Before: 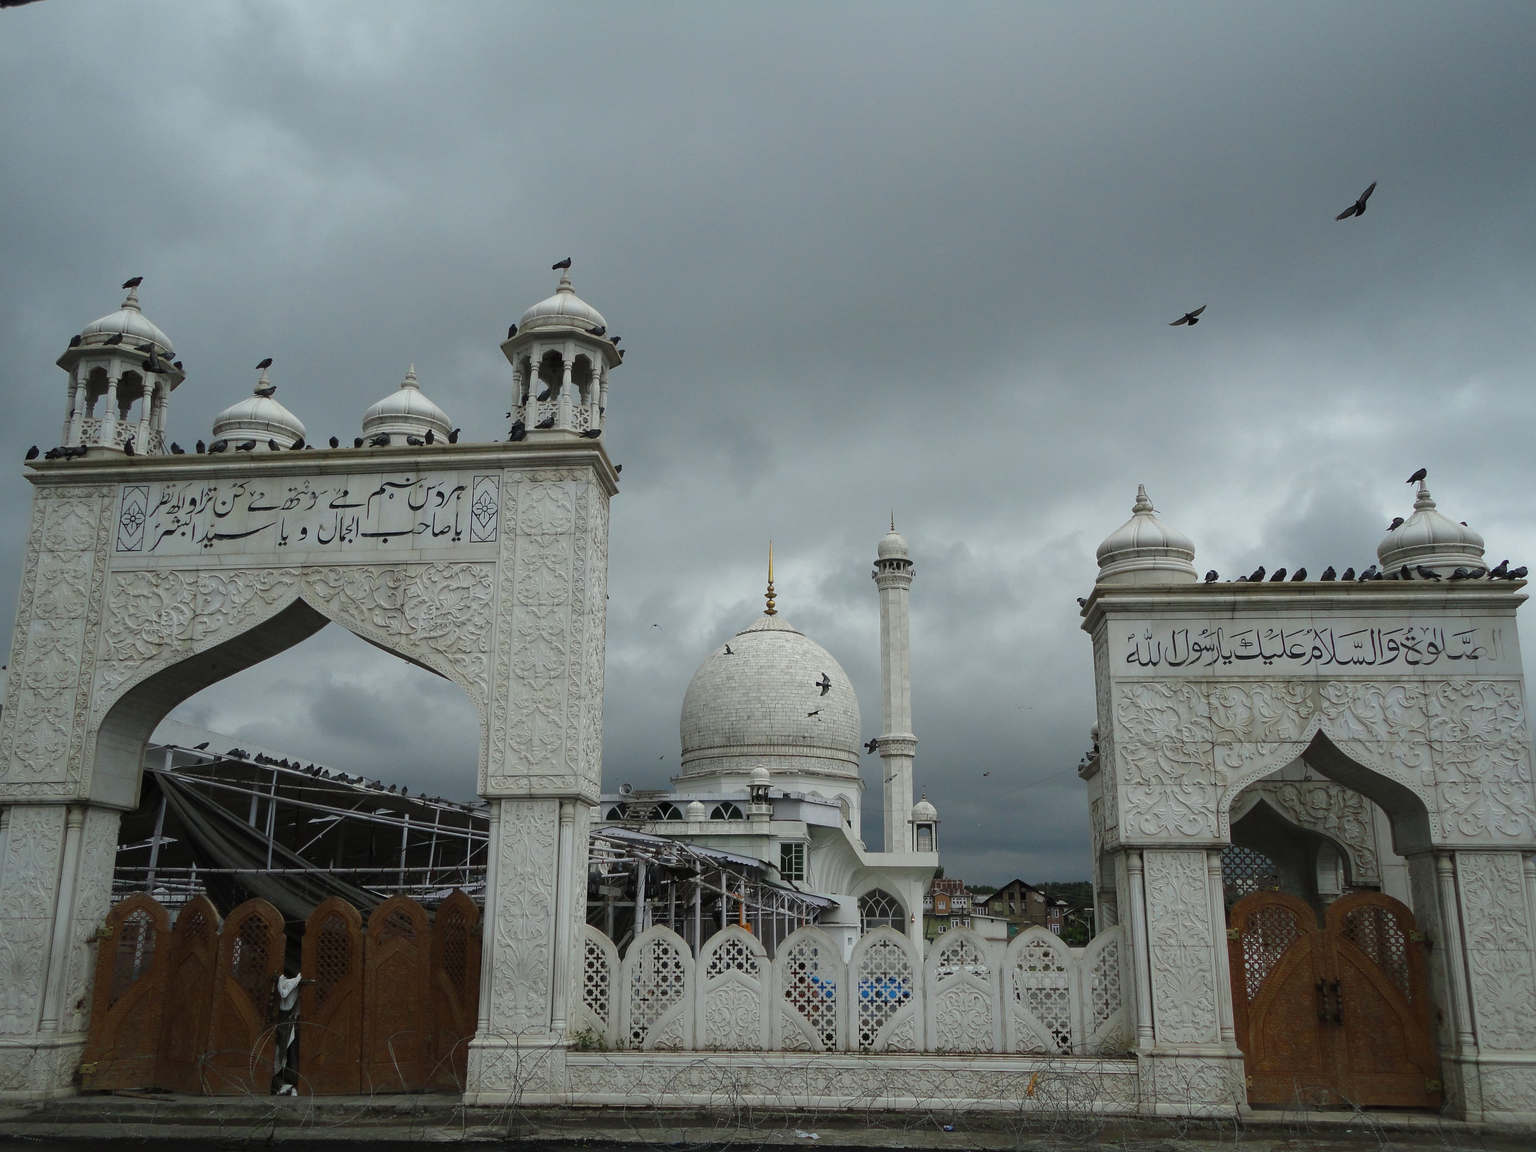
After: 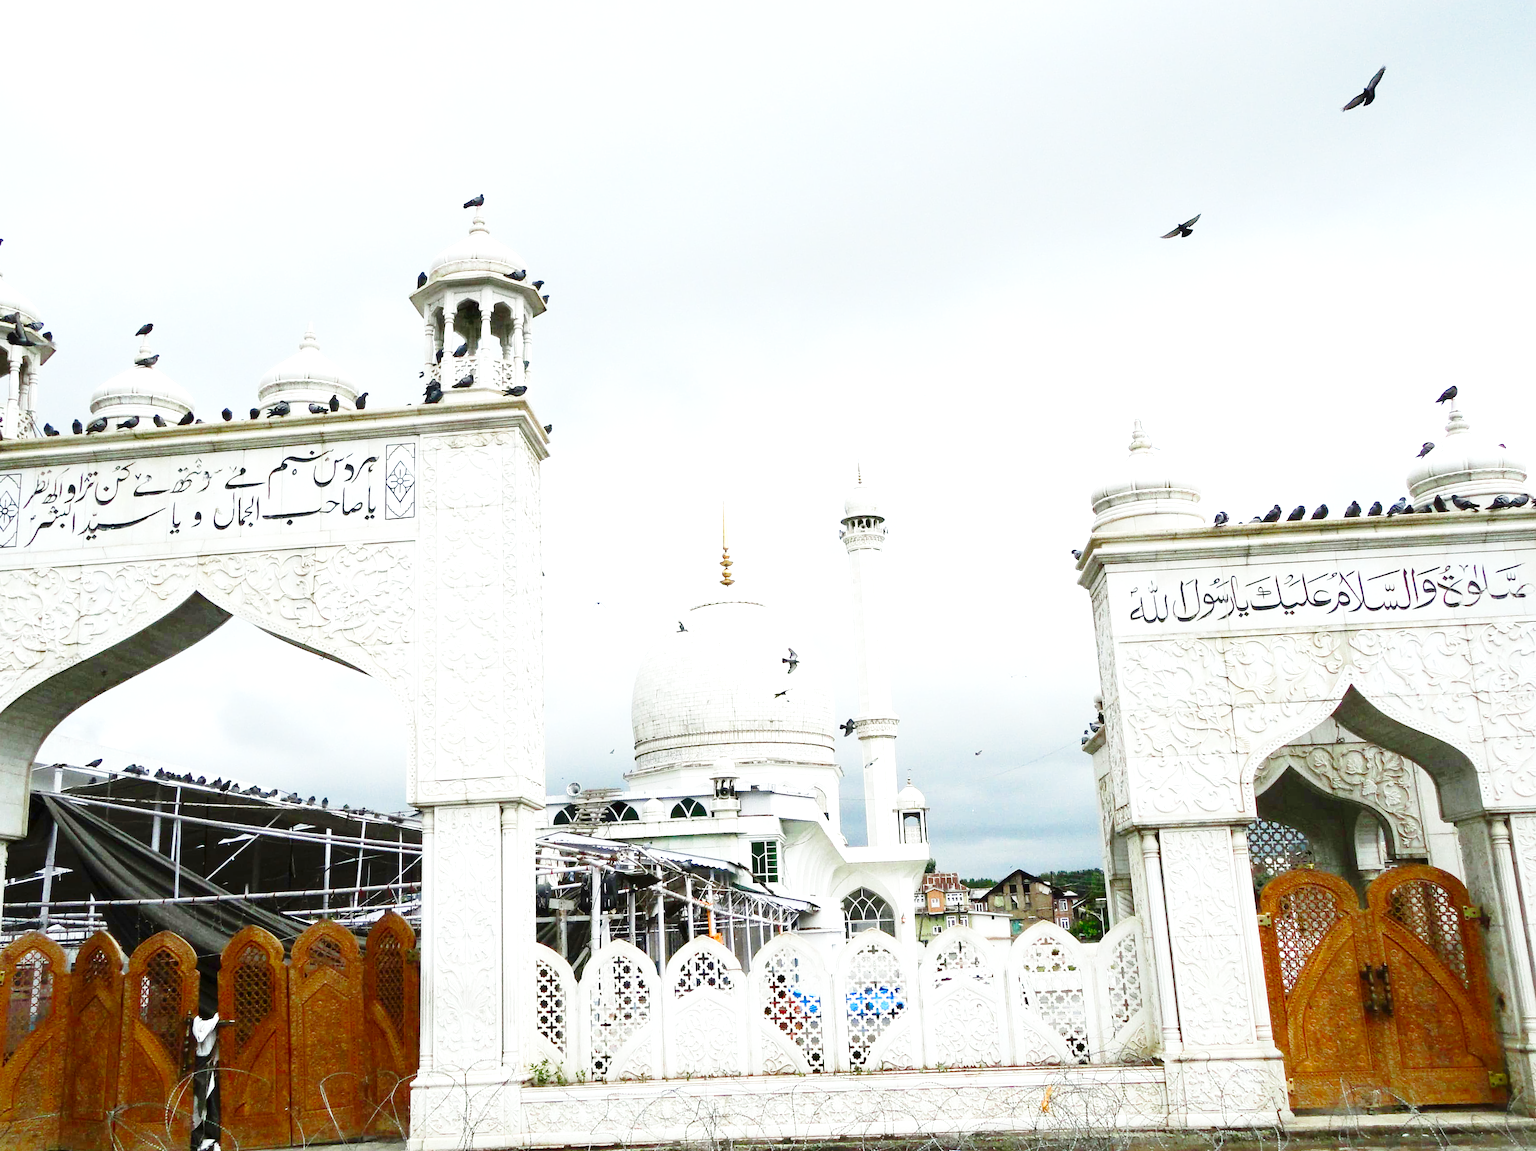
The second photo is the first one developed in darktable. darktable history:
color balance rgb: perceptual saturation grading › global saturation 20%, perceptual saturation grading › highlights -50.373%, perceptual saturation grading › shadows 30.709%
base curve: curves: ch0 [(0, 0) (0.028, 0.03) (0.121, 0.232) (0.46, 0.748) (0.859, 0.968) (1, 1)], preserve colors none
exposure: black level correction 0.001, exposure 1.825 EV, compensate highlight preservation false
contrast brightness saturation: contrast 0.126, brightness -0.052, saturation 0.156
crop and rotate: angle 2.72°, left 5.675%, top 5.685%
